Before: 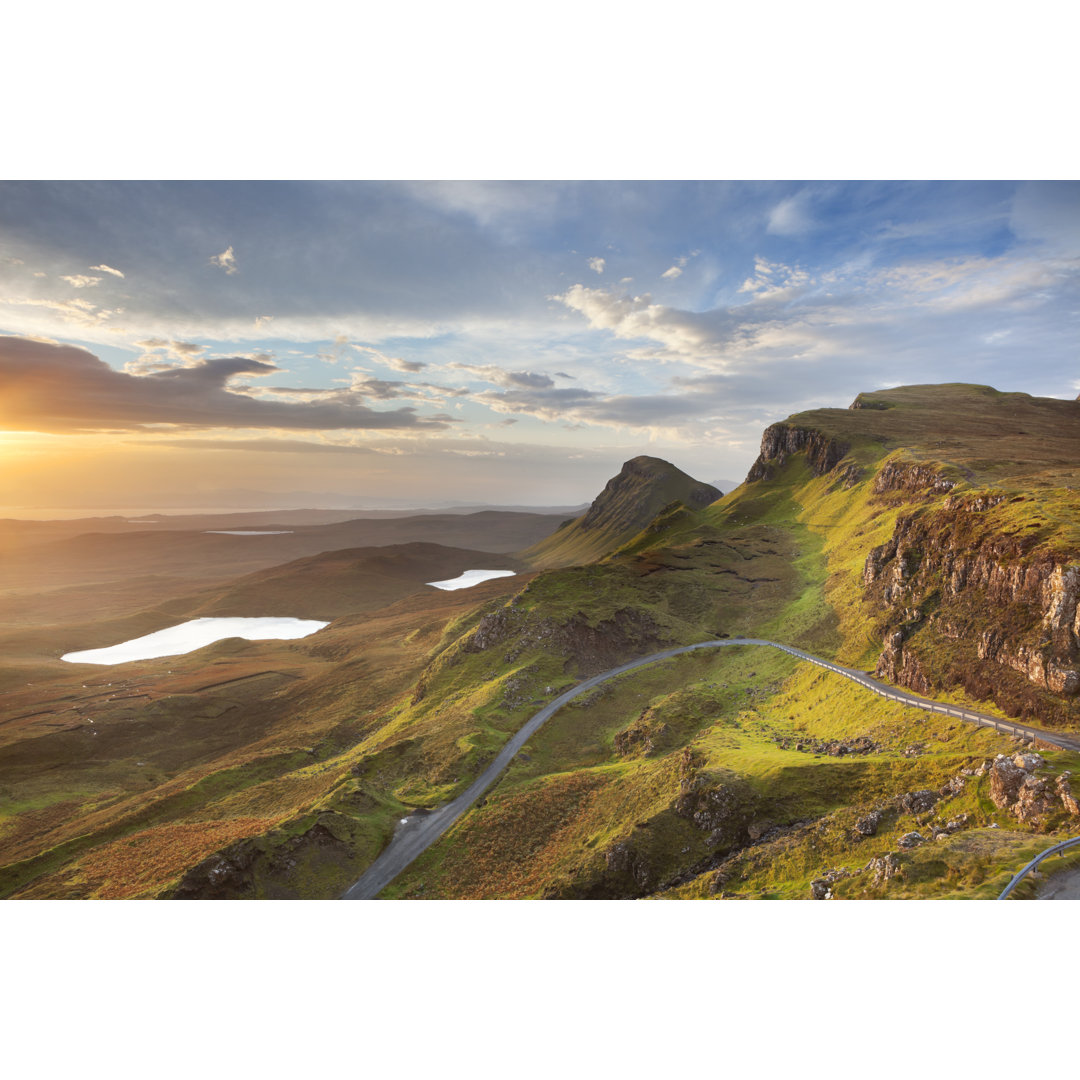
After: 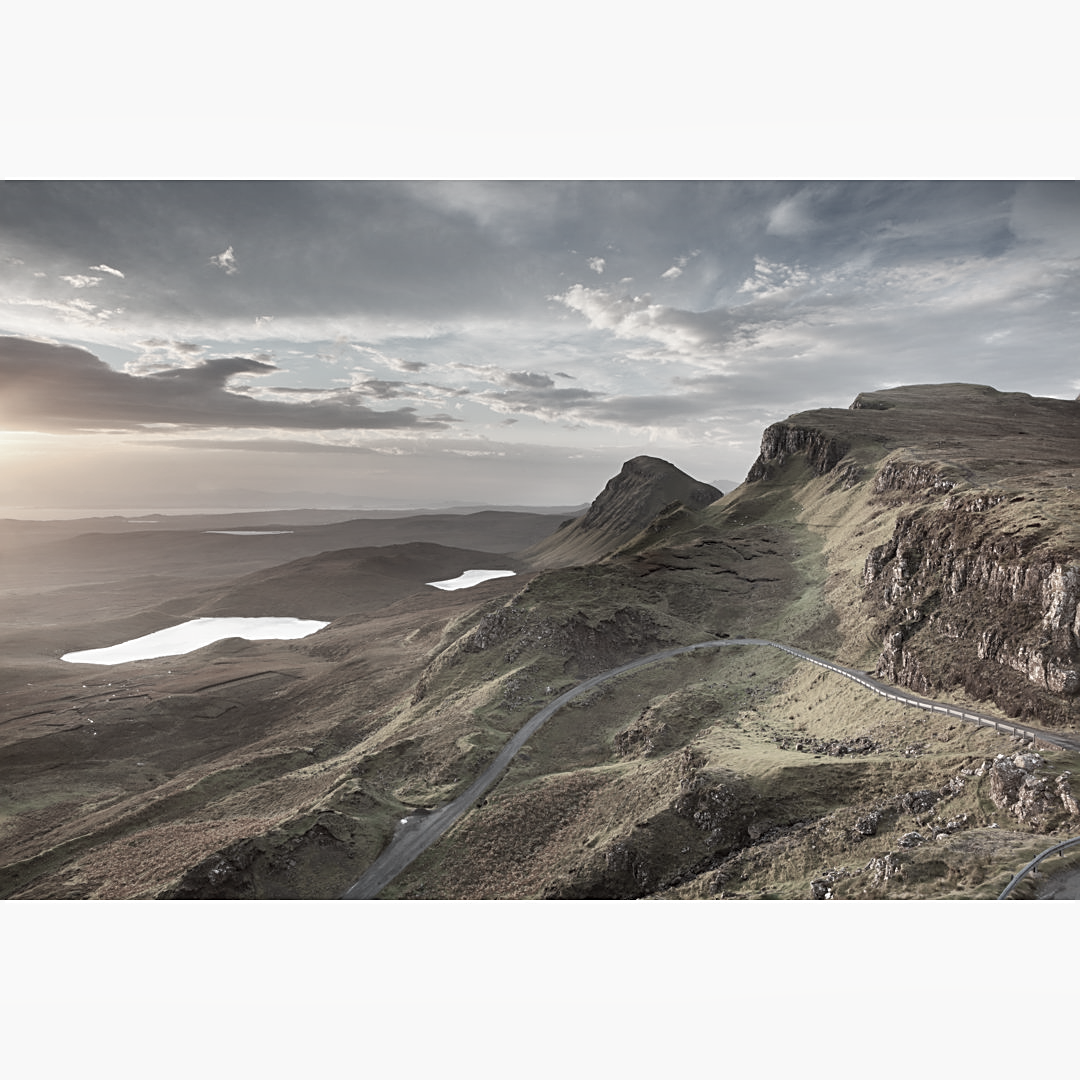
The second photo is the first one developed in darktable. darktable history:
color balance rgb: perceptual saturation grading › global saturation -2.474%, perceptual saturation grading › highlights -7.995%, perceptual saturation grading › mid-tones 8.144%, perceptual saturation grading › shadows 2.929%, global vibrance 5.802%
exposure: exposure -0.071 EV, compensate highlight preservation false
tone equalizer: on, module defaults
shadows and highlights: shadows 36.26, highlights -27.61, soften with gaussian
sharpen: on, module defaults
color correction: highlights b* 0.063, saturation 0.231
